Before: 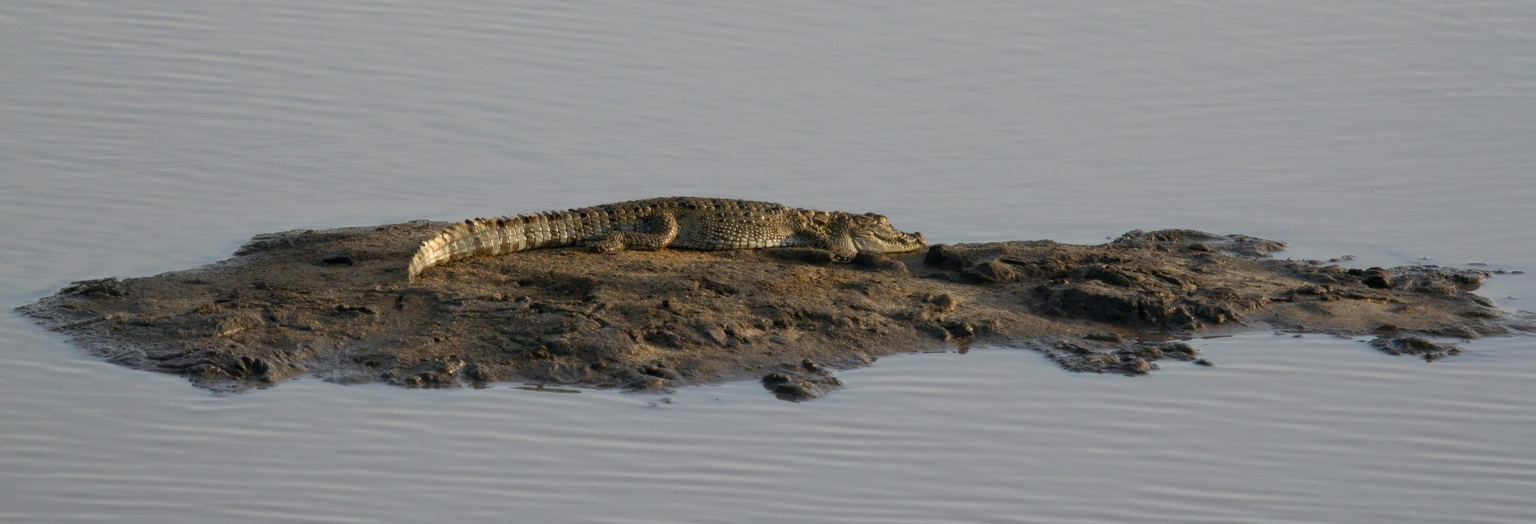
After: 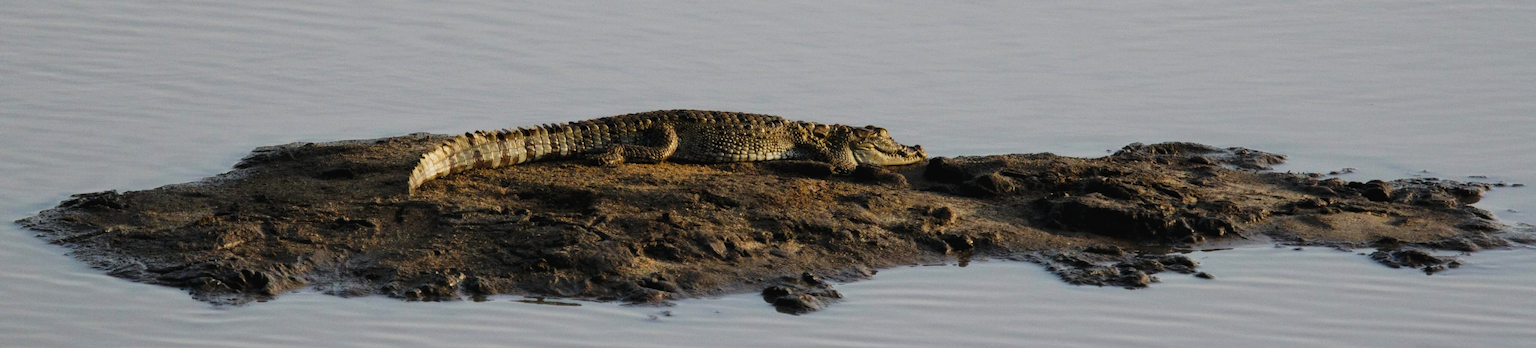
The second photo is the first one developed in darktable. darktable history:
exposure: black level correction -0.008, exposure 0.069 EV, compensate exposure bias true, compensate highlight preservation false
tone curve: curves: ch0 [(0, 0) (0.003, 0.02) (0.011, 0.021) (0.025, 0.022) (0.044, 0.023) (0.069, 0.026) (0.1, 0.04) (0.136, 0.06) (0.177, 0.092) (0.224, 0.127) (0.277, 0.176) (0.335, 0.258) (0.399, 0.349) (0.468, 0.444) (0.543, 0.546) (0.623, 0.649) (0.709, 0.754) (0.801, 0.842) (0.898, 0.922) (1, 1)], preserve colors none
crop: top 16.78%, bottom 16.719%
filmic rgb: black relative exposure -7.65 EV, white relative exposure 4.56 EV, hardness 3.61, contrast 1.055
